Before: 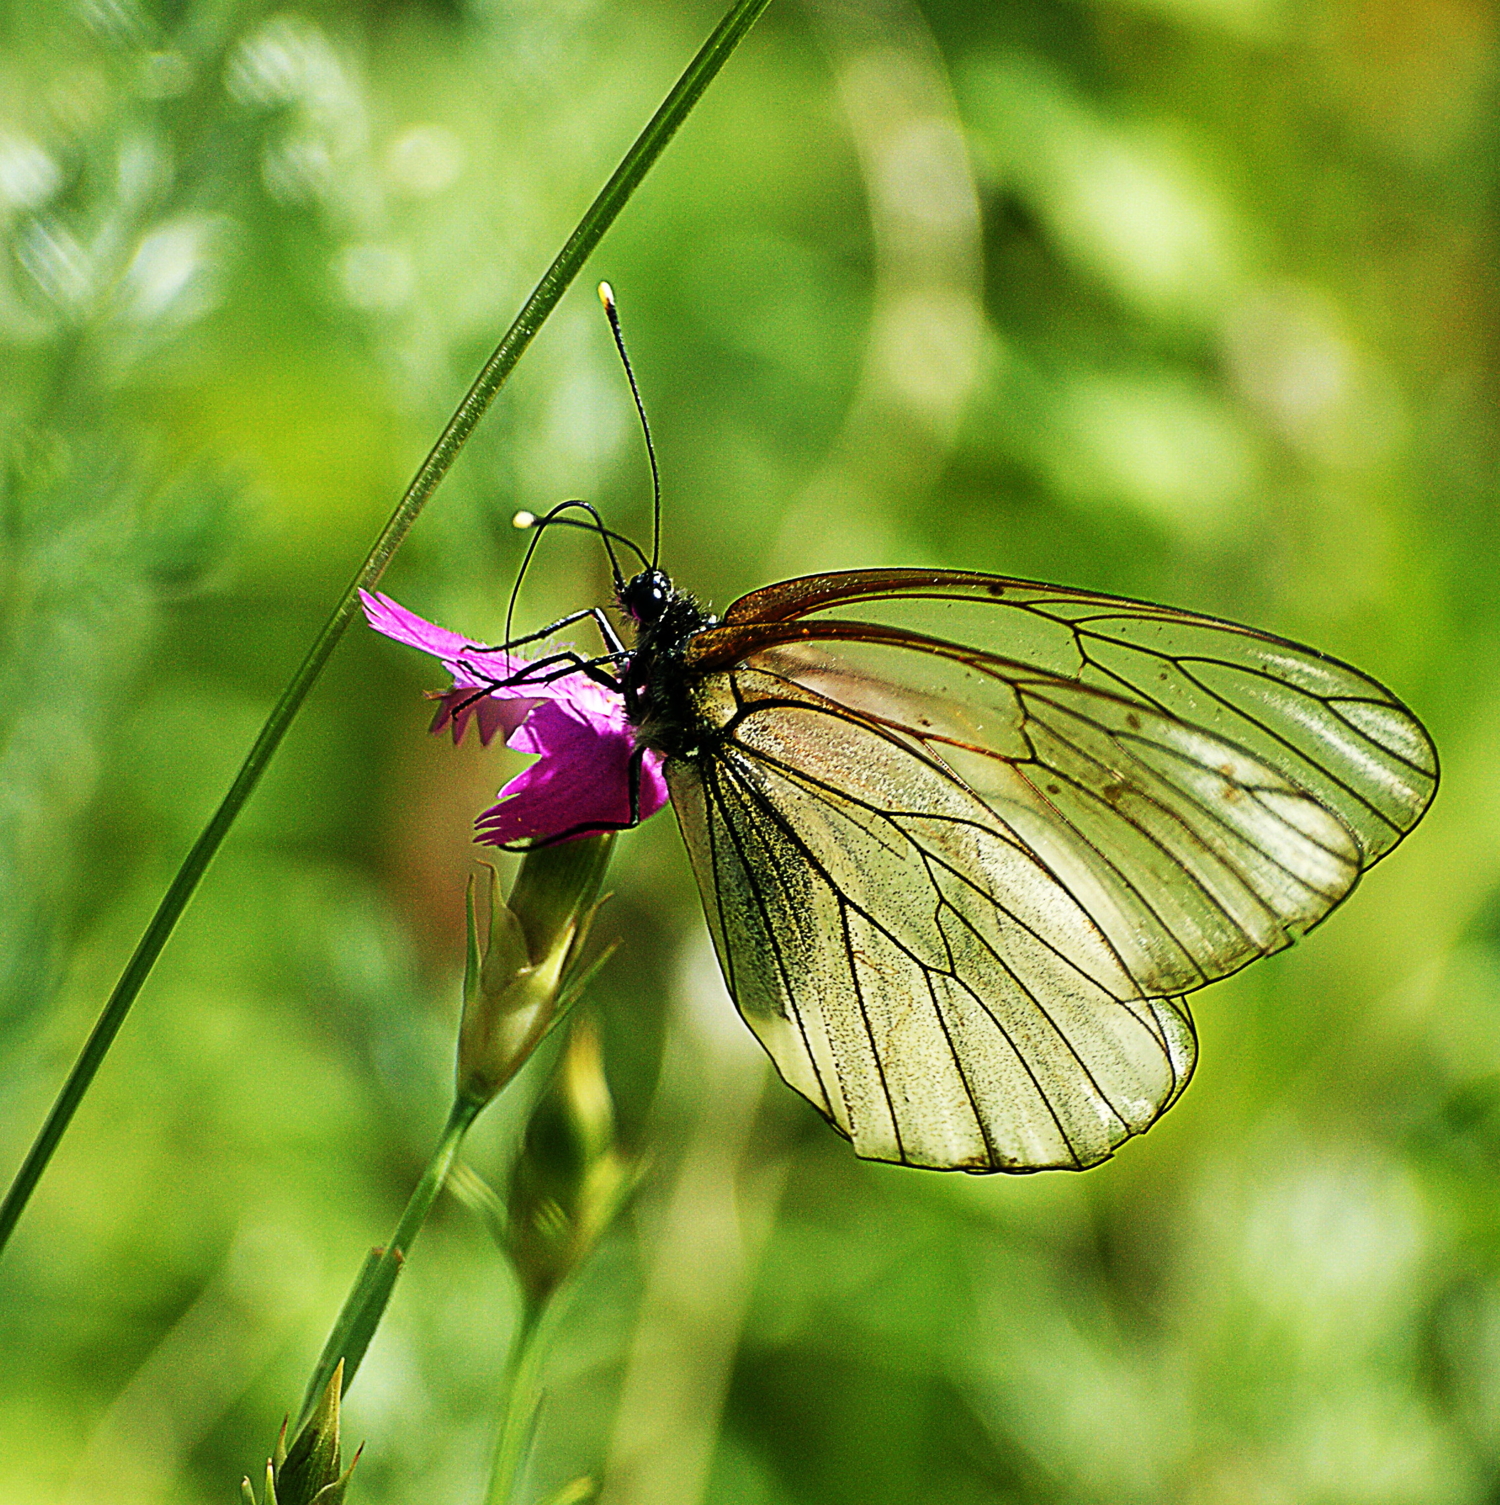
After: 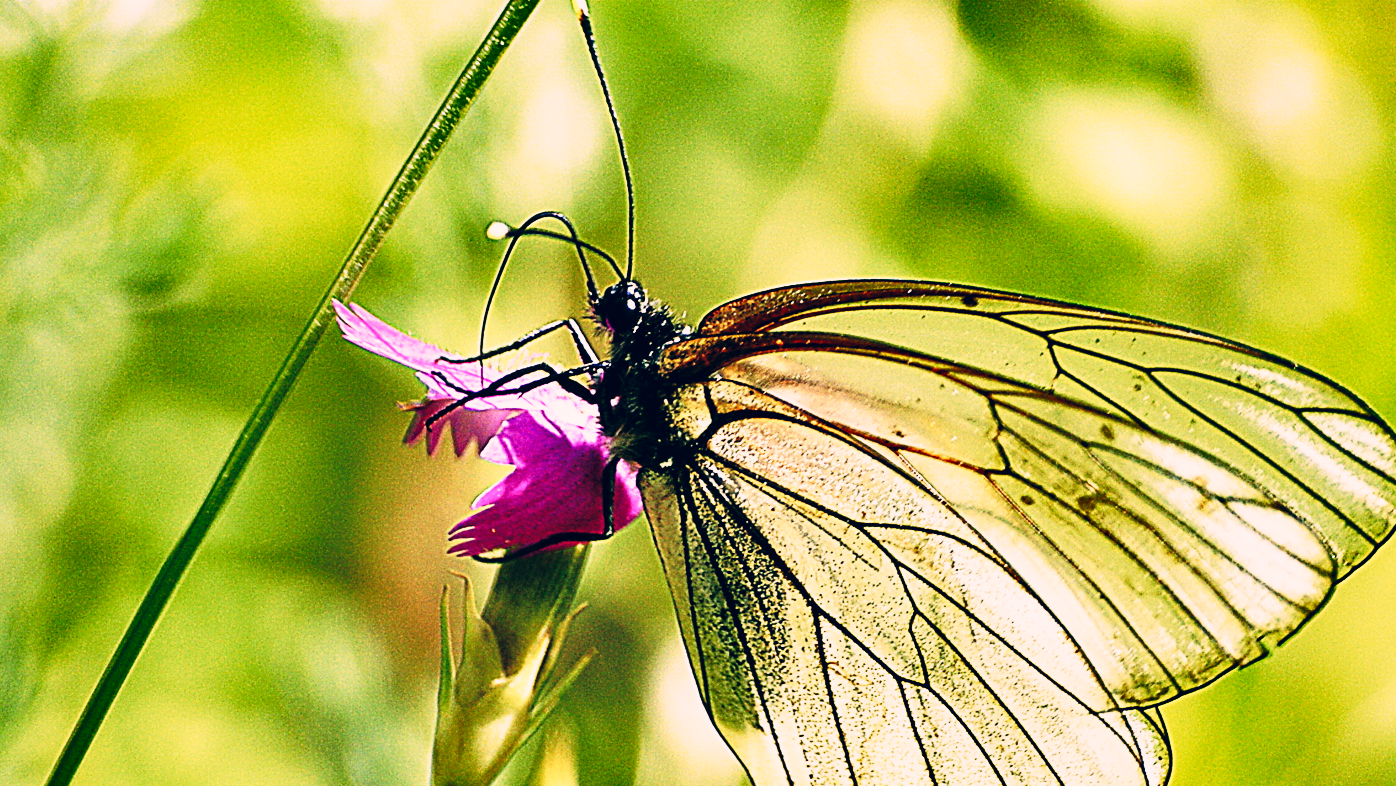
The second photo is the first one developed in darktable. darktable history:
shadows and highlights: shadows 43.71, white point adjustment -1.46, soften with gaussian
crop: left 1.744%, top 19.225%, right 5.069%, bottom 28.357%
color correction: highlights a* 14.46, highlights b* 5.85, shadows a* -5.53, shadows b* -15.24, saturation 0.85
base curve: curves: ch0 [(0, 0) (0.028, 0.03) (0.105, 0.232) (0.387, 0.748) (0.754, 0.968) (1, 1)], fusion 1, exposure shift 0.576, preserve colors none
